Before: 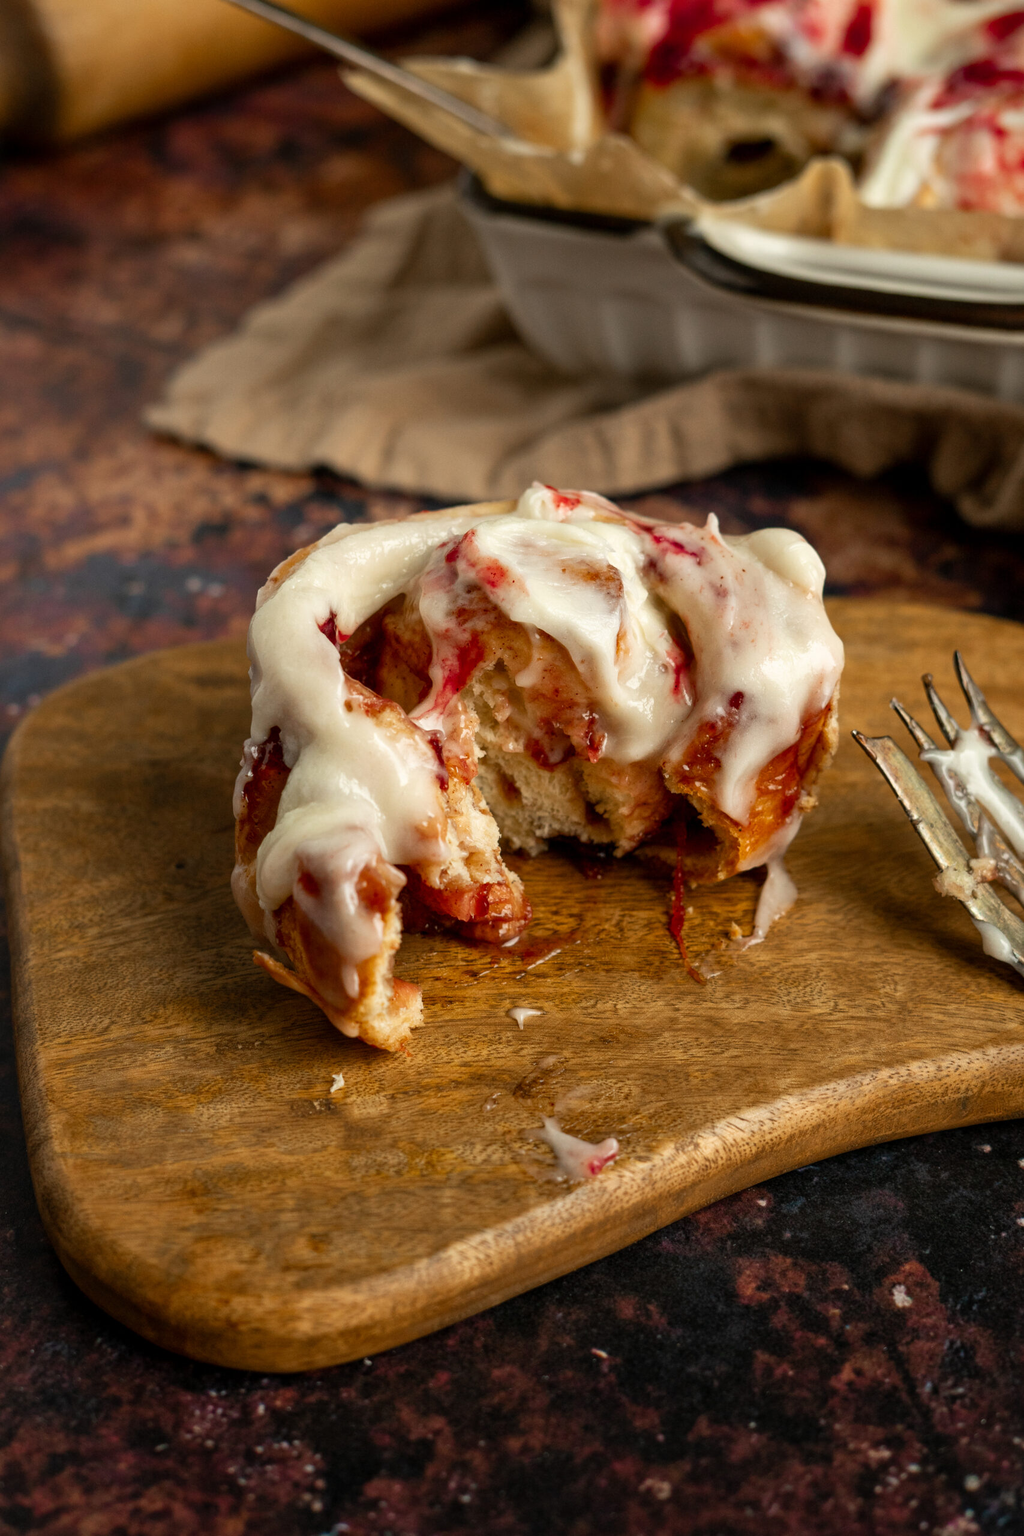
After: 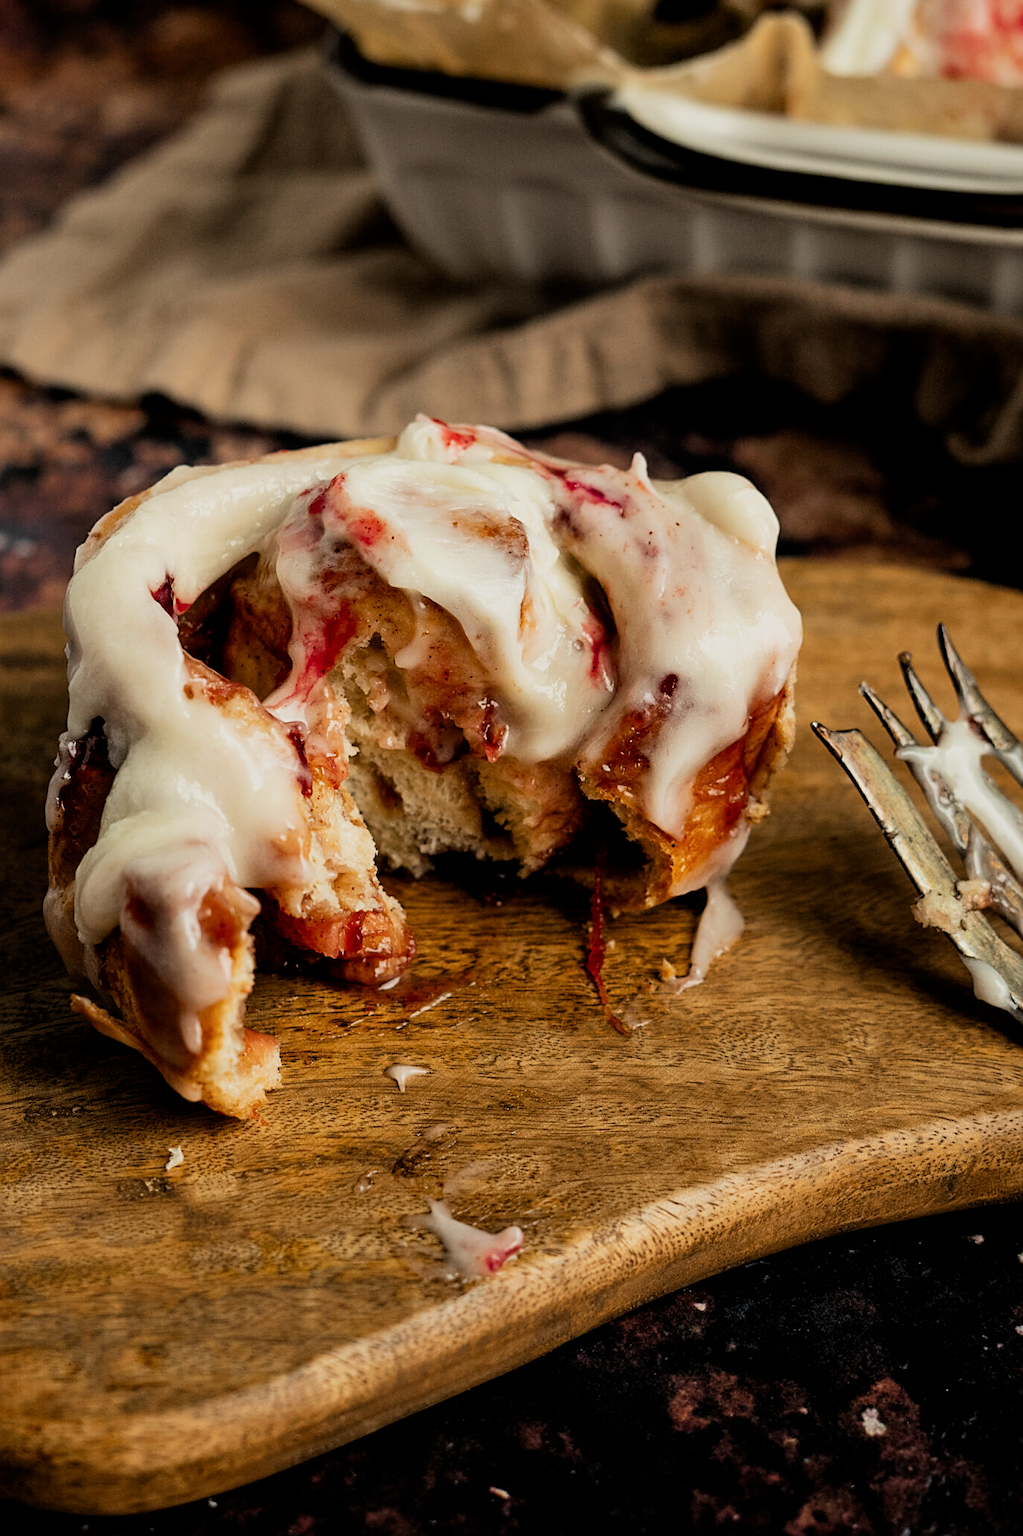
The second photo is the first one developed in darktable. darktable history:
crop: left 19.159%, top 9.58%, bottom 9.58%
sharpen: on, module defaults
filmic rgb: black relative exposure -5 EV, hardness 2.88, contrast 1.3
